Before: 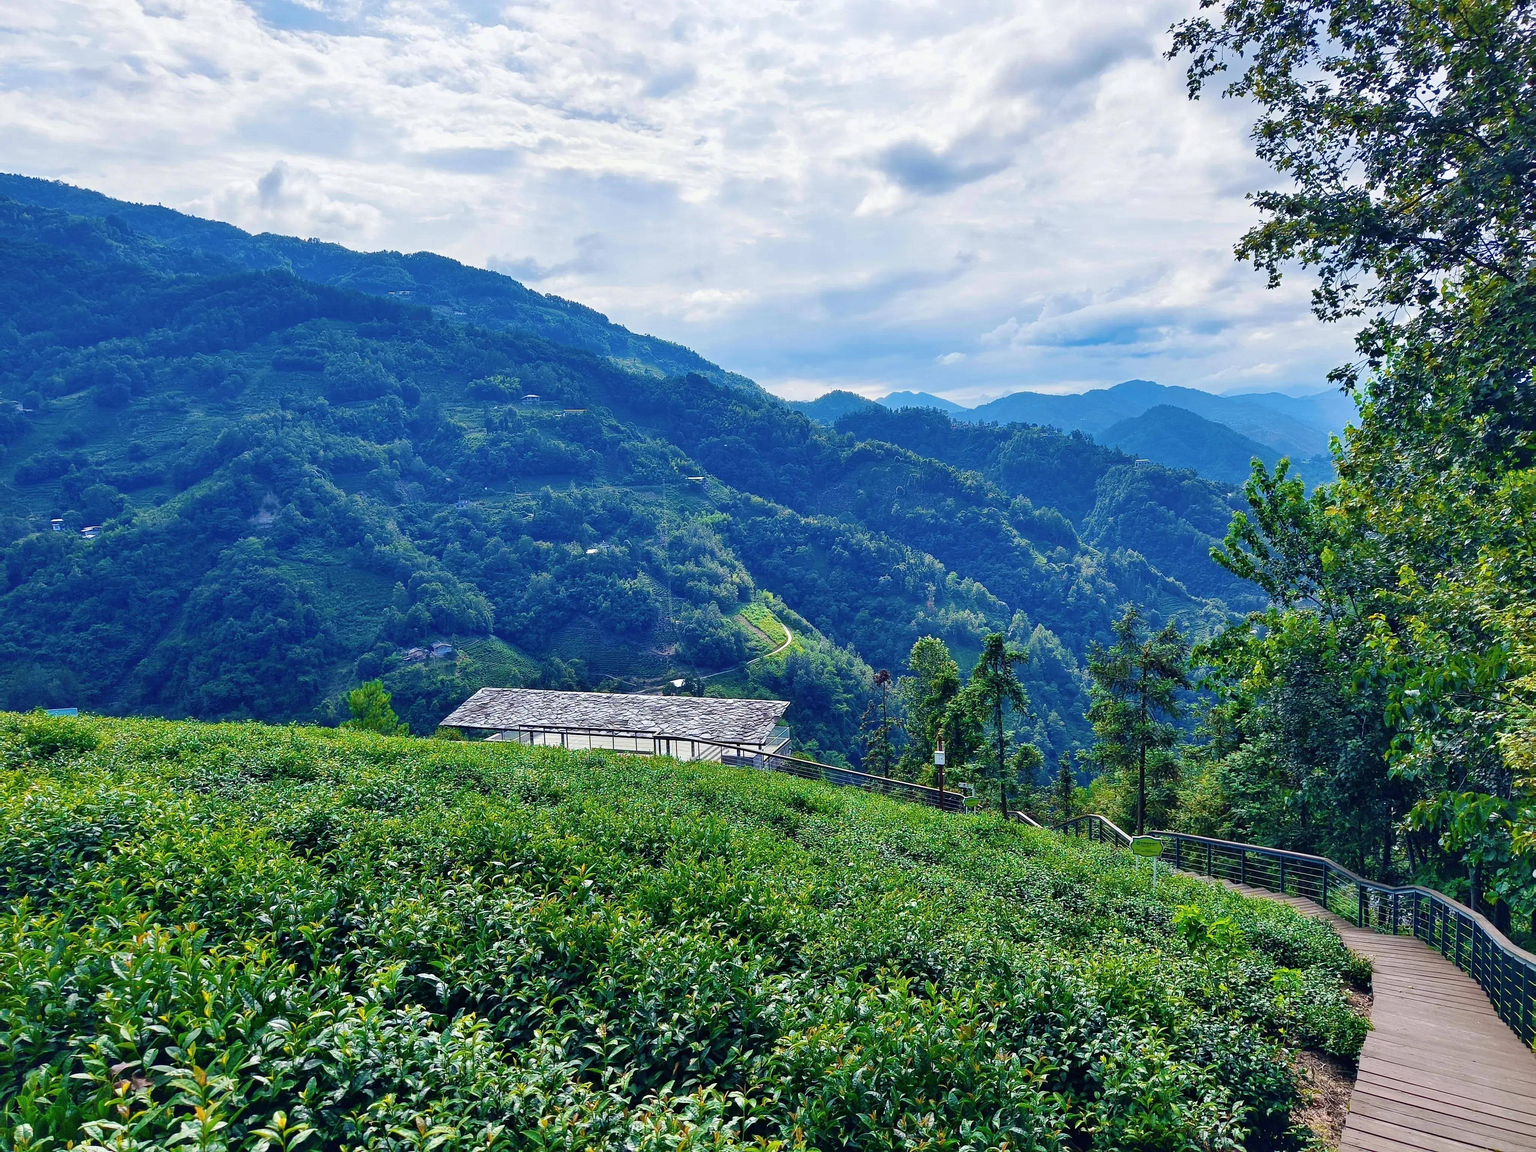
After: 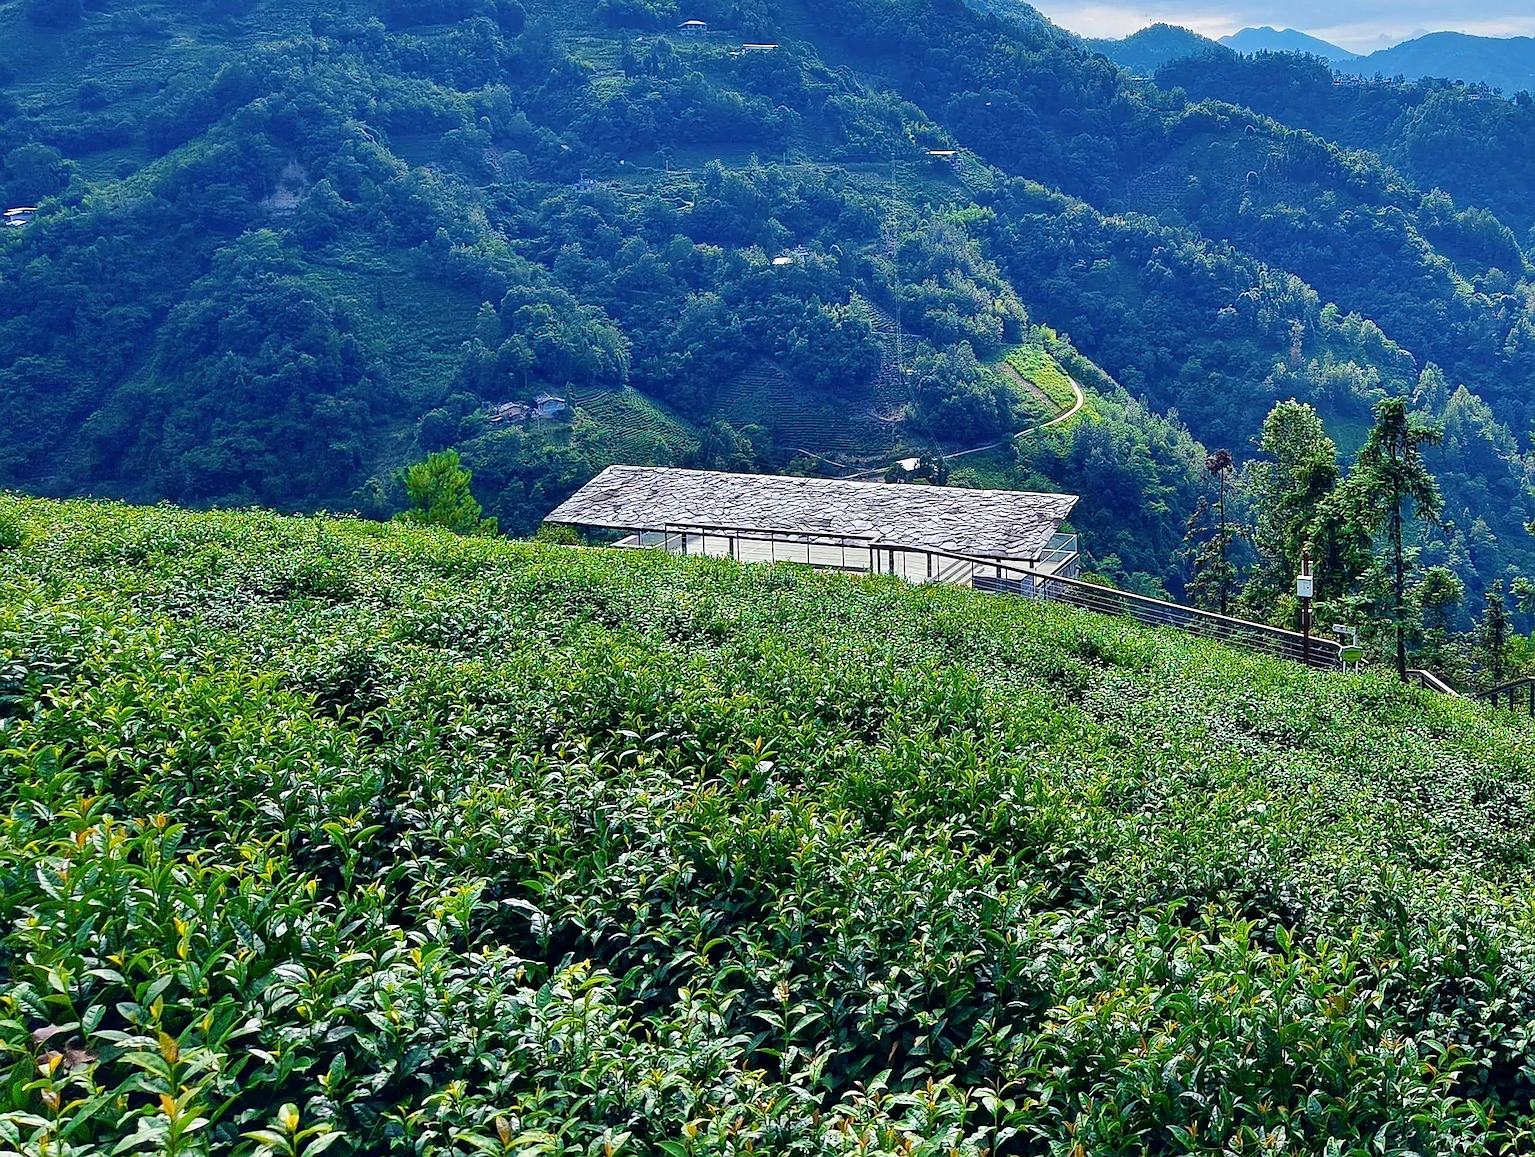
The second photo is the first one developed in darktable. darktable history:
sharpen: on, module defaults
crop and rotate: angle -1.16°, left 3.997%, top 32.224%, right 28.576%
exposure: black level correction 0.001, compensate exposure bias true, compensate highlight preservation false
